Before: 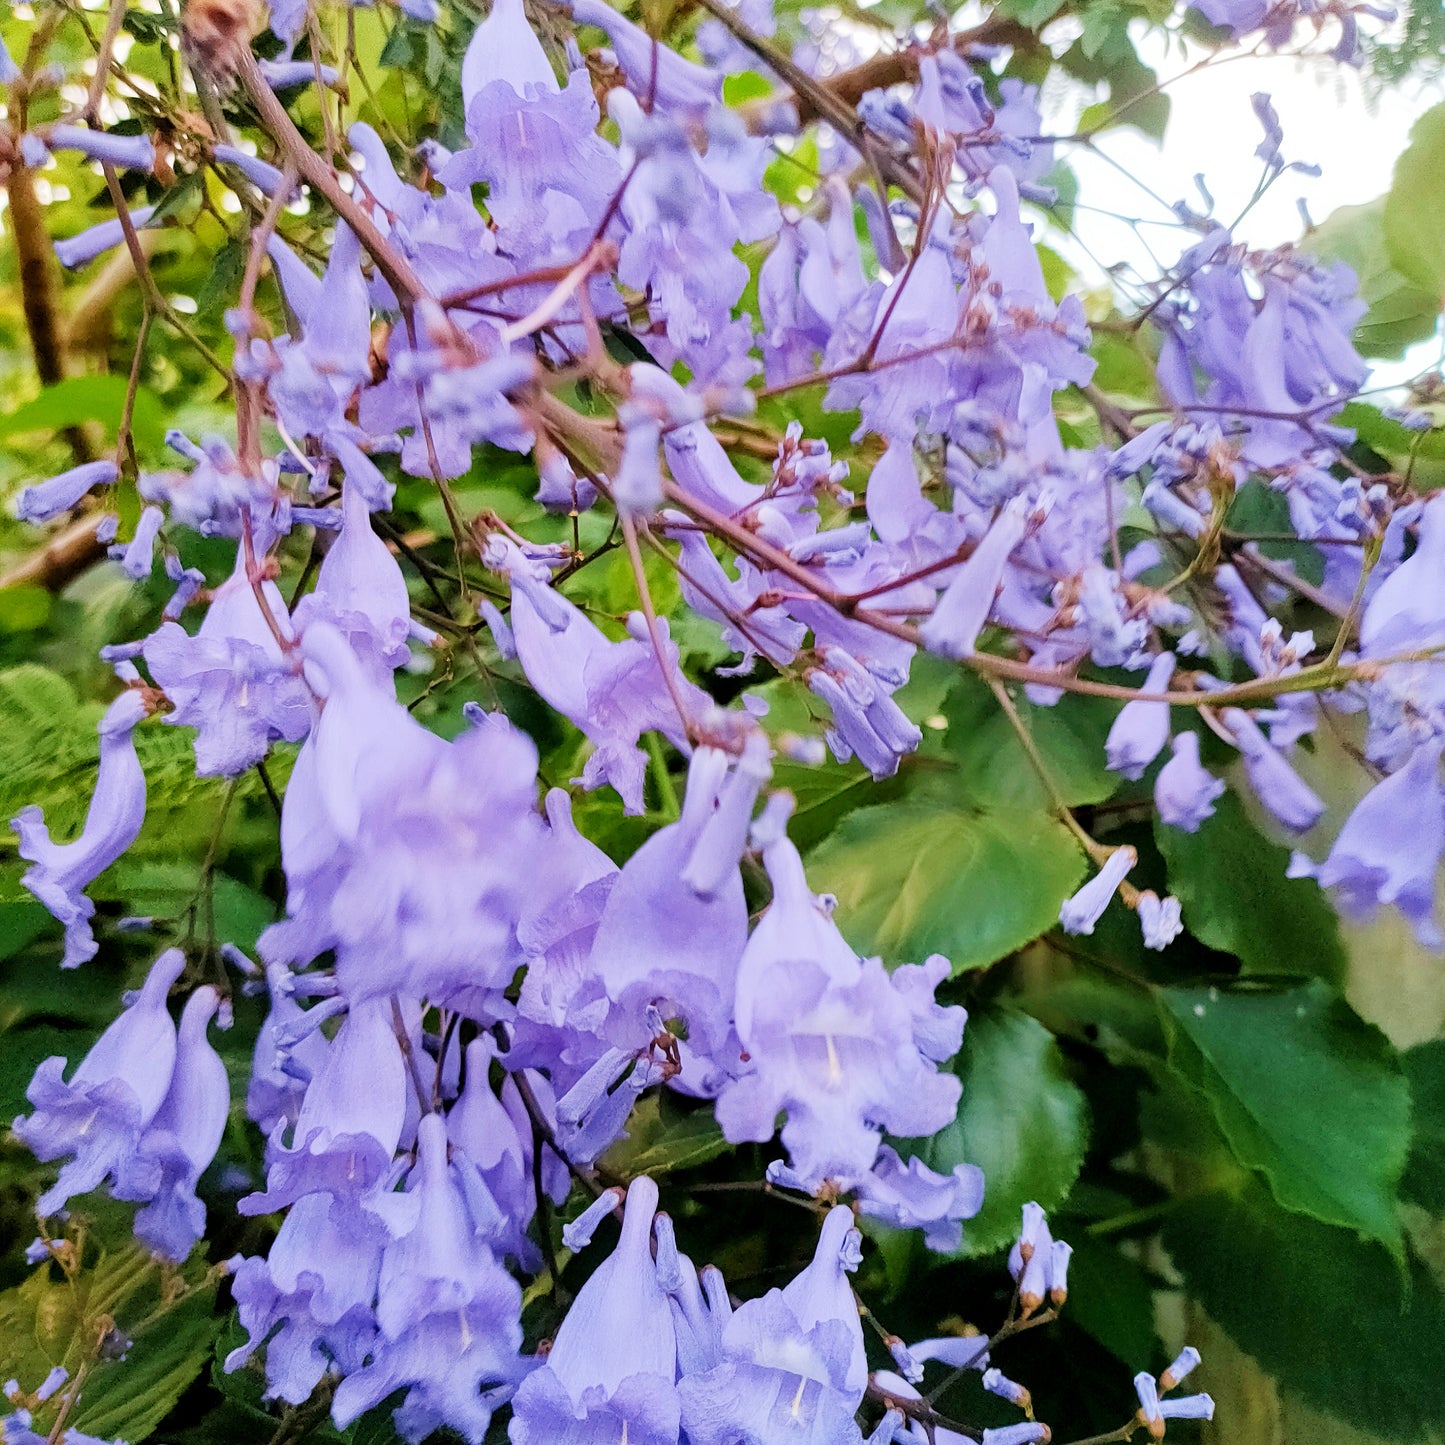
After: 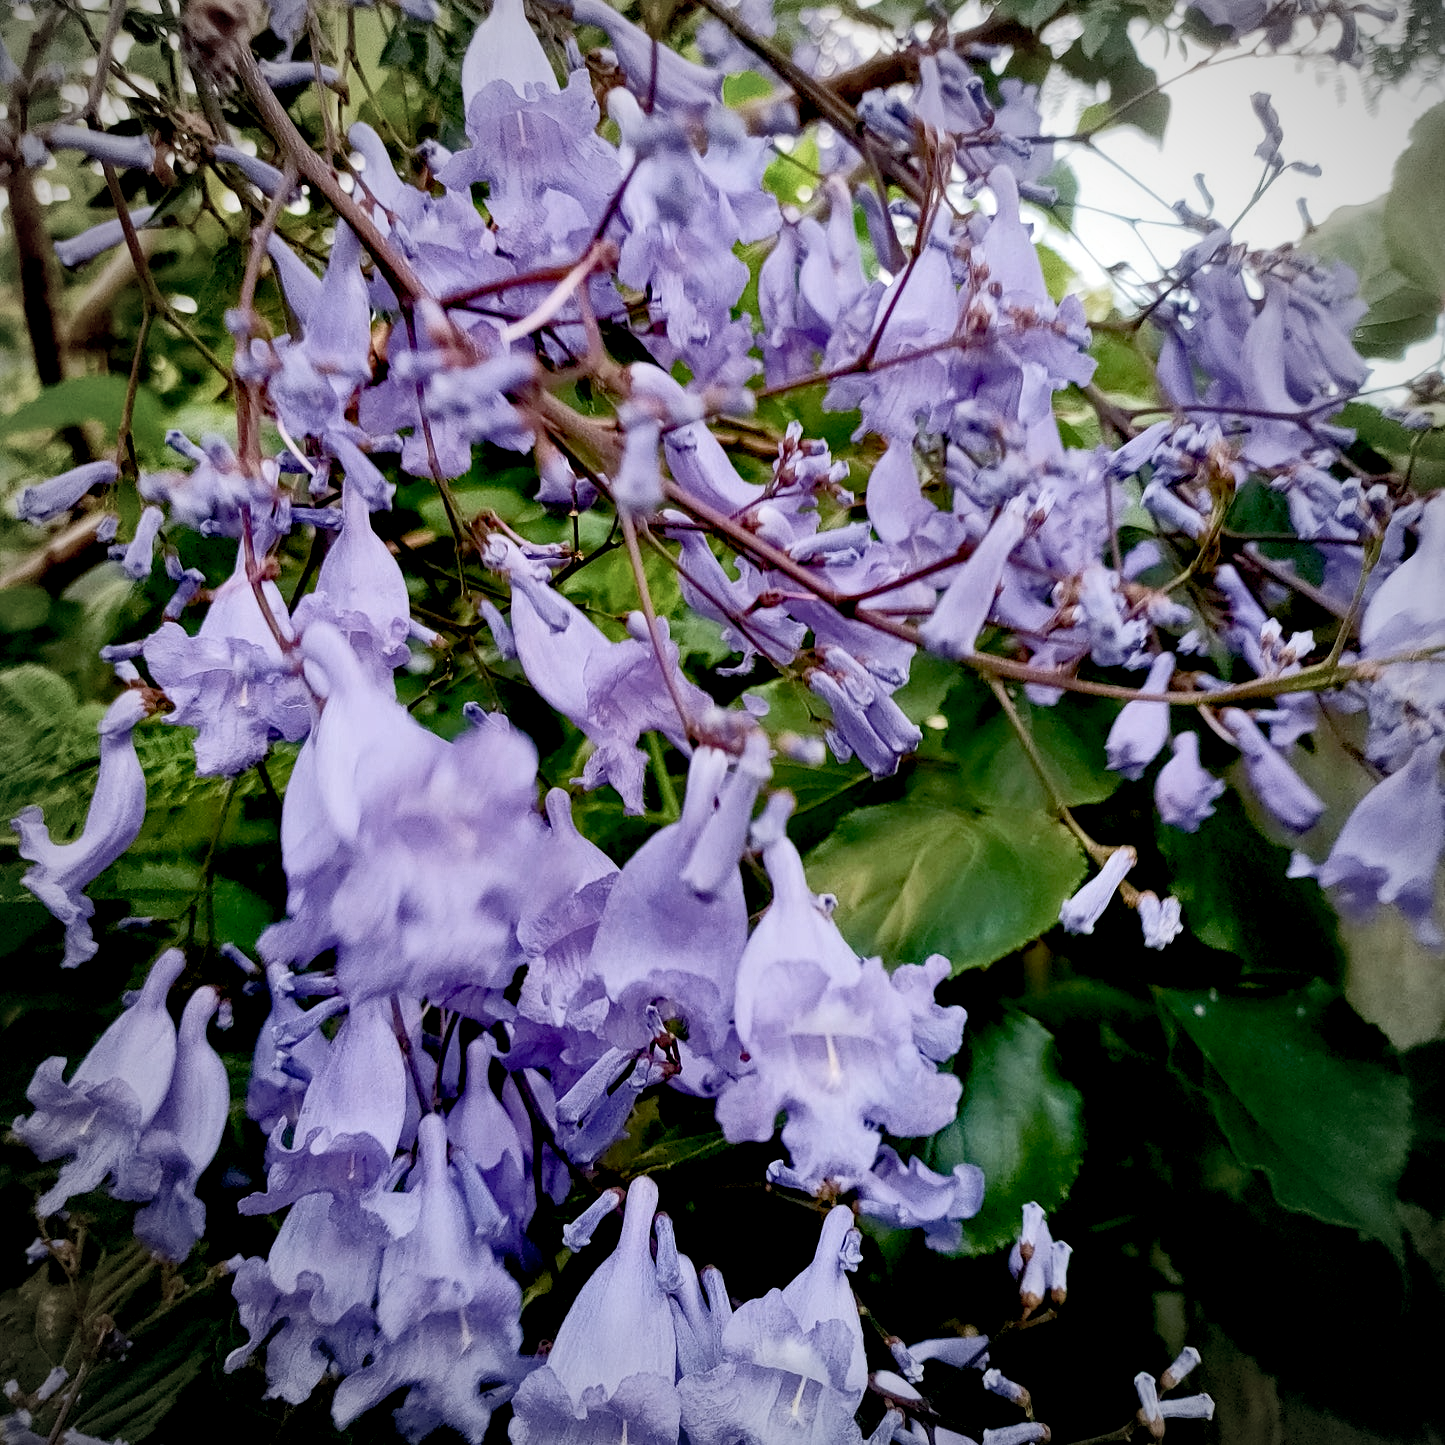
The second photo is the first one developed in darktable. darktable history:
color balance rgb: perceptual saturation grading › highlights -31.88%, perceptual saturation grading › mid-tones 5.8%, perceptual saturation grading › shadows 18.12%, perceptual brilliance grading › highlights 3.62%, perceptual brilliance grading › mid-tones -18.12%, perceptual brilliance grading › shadows -41.3%
exposure: black level correction 0.047, exposure 0.013 EV, compensate highlight preservation false
vignetting: fall-off start 74.49%, fall-off radius 65.9%, brightness -0.628, saturation -0.68
